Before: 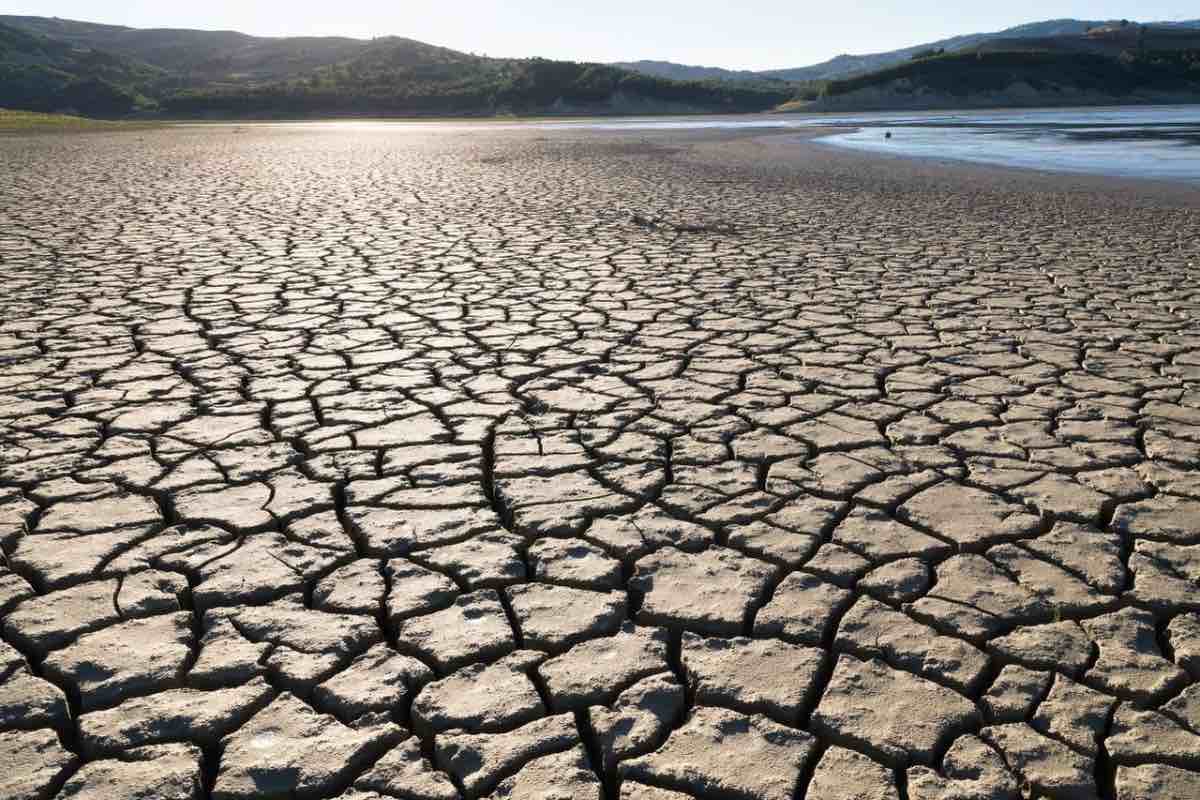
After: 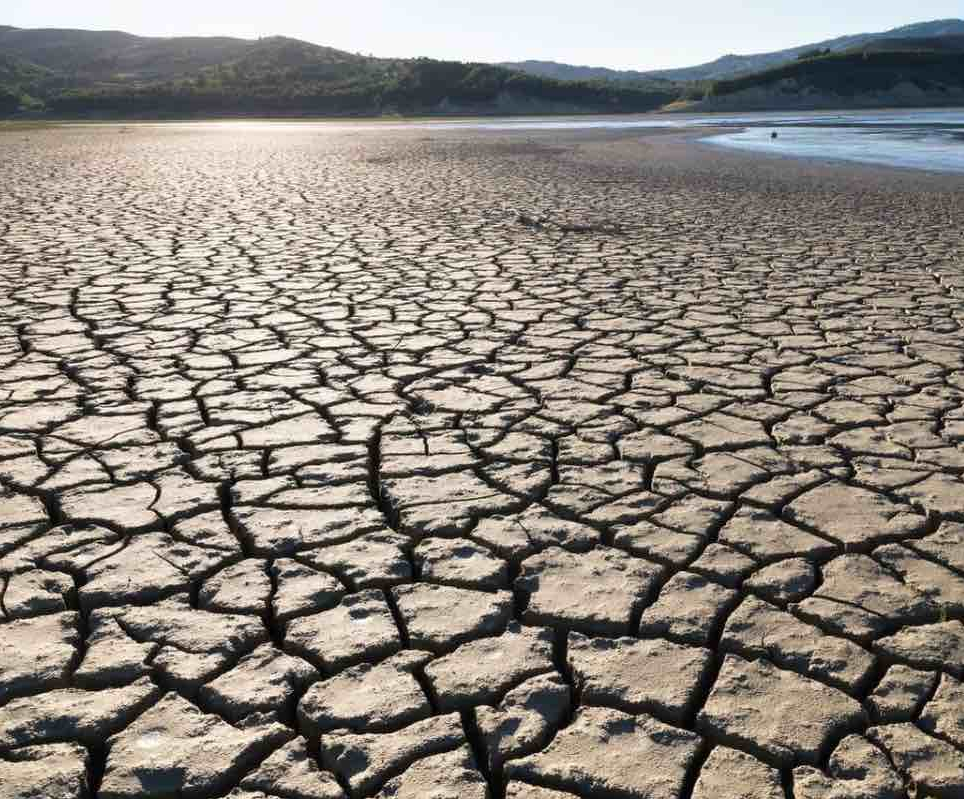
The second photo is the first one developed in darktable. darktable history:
crop and rotate: left 9.514%, right 10.123%
